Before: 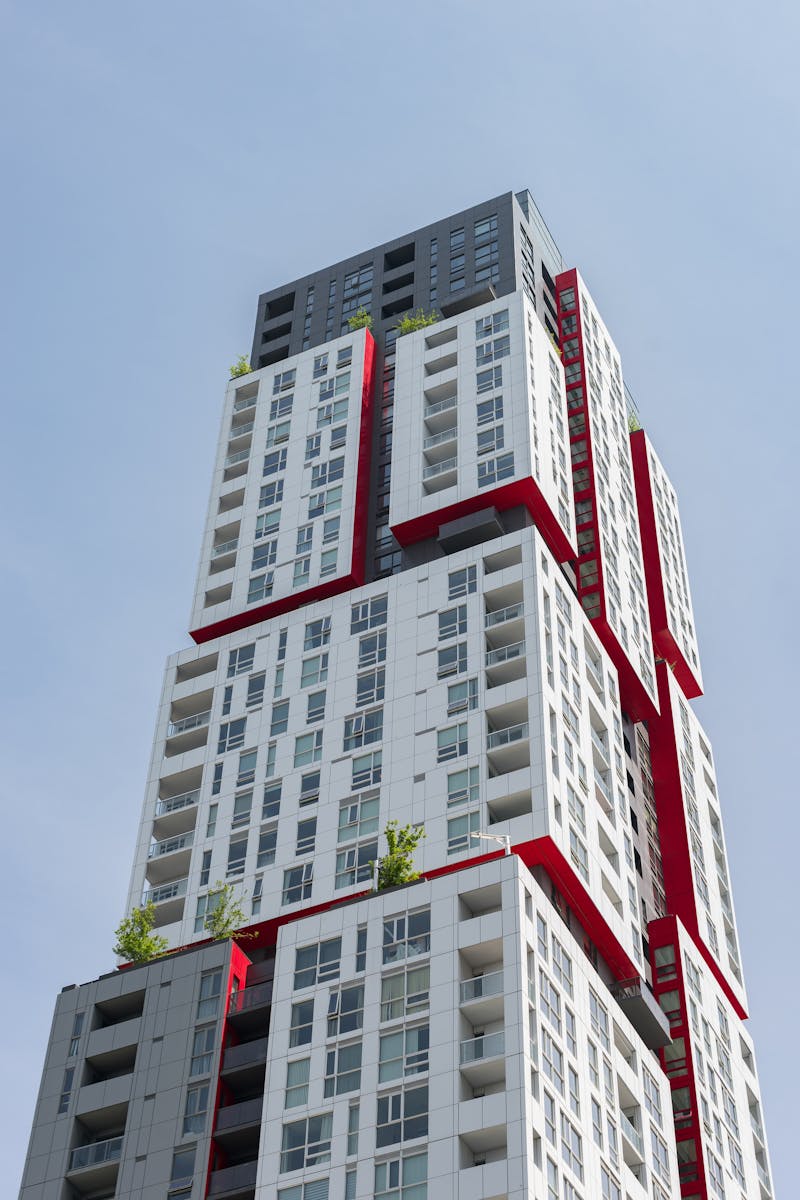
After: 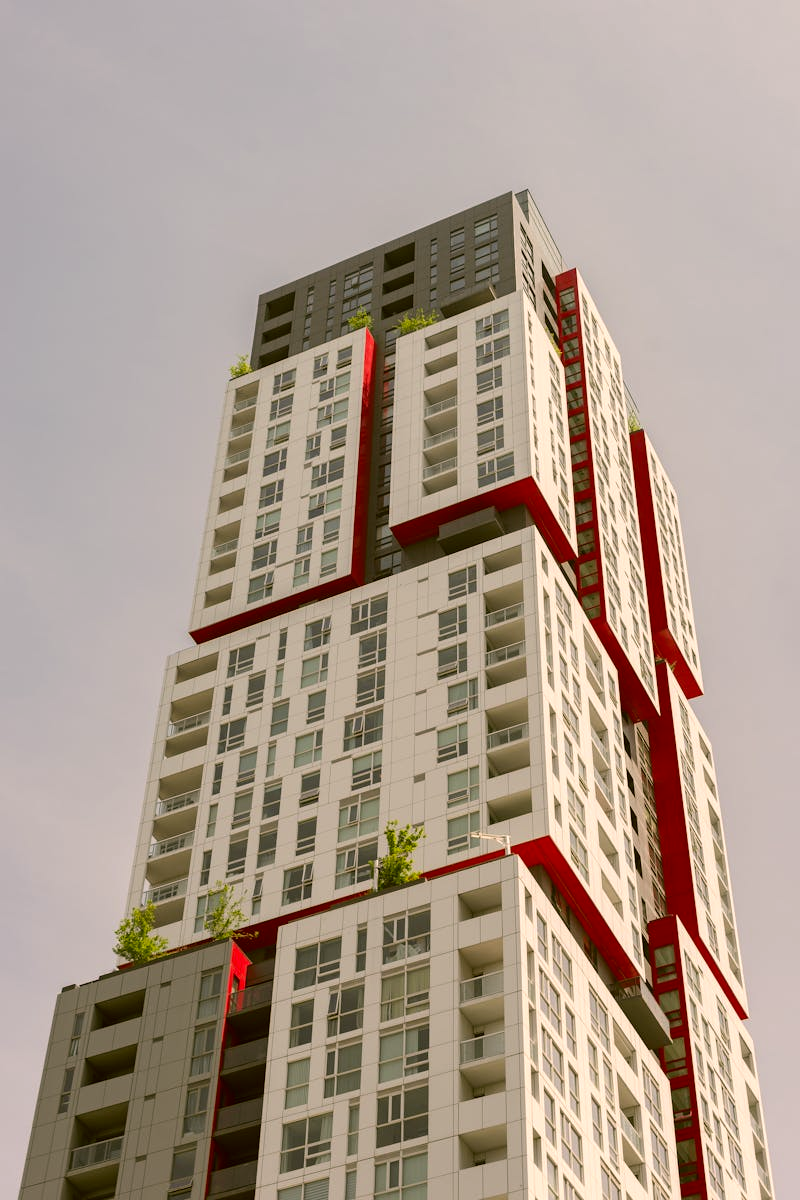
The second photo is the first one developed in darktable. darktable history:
color correction: highlights a* 8.42, highlights b* 15.45, shadows a* -0.677, shadows b* 25.92
